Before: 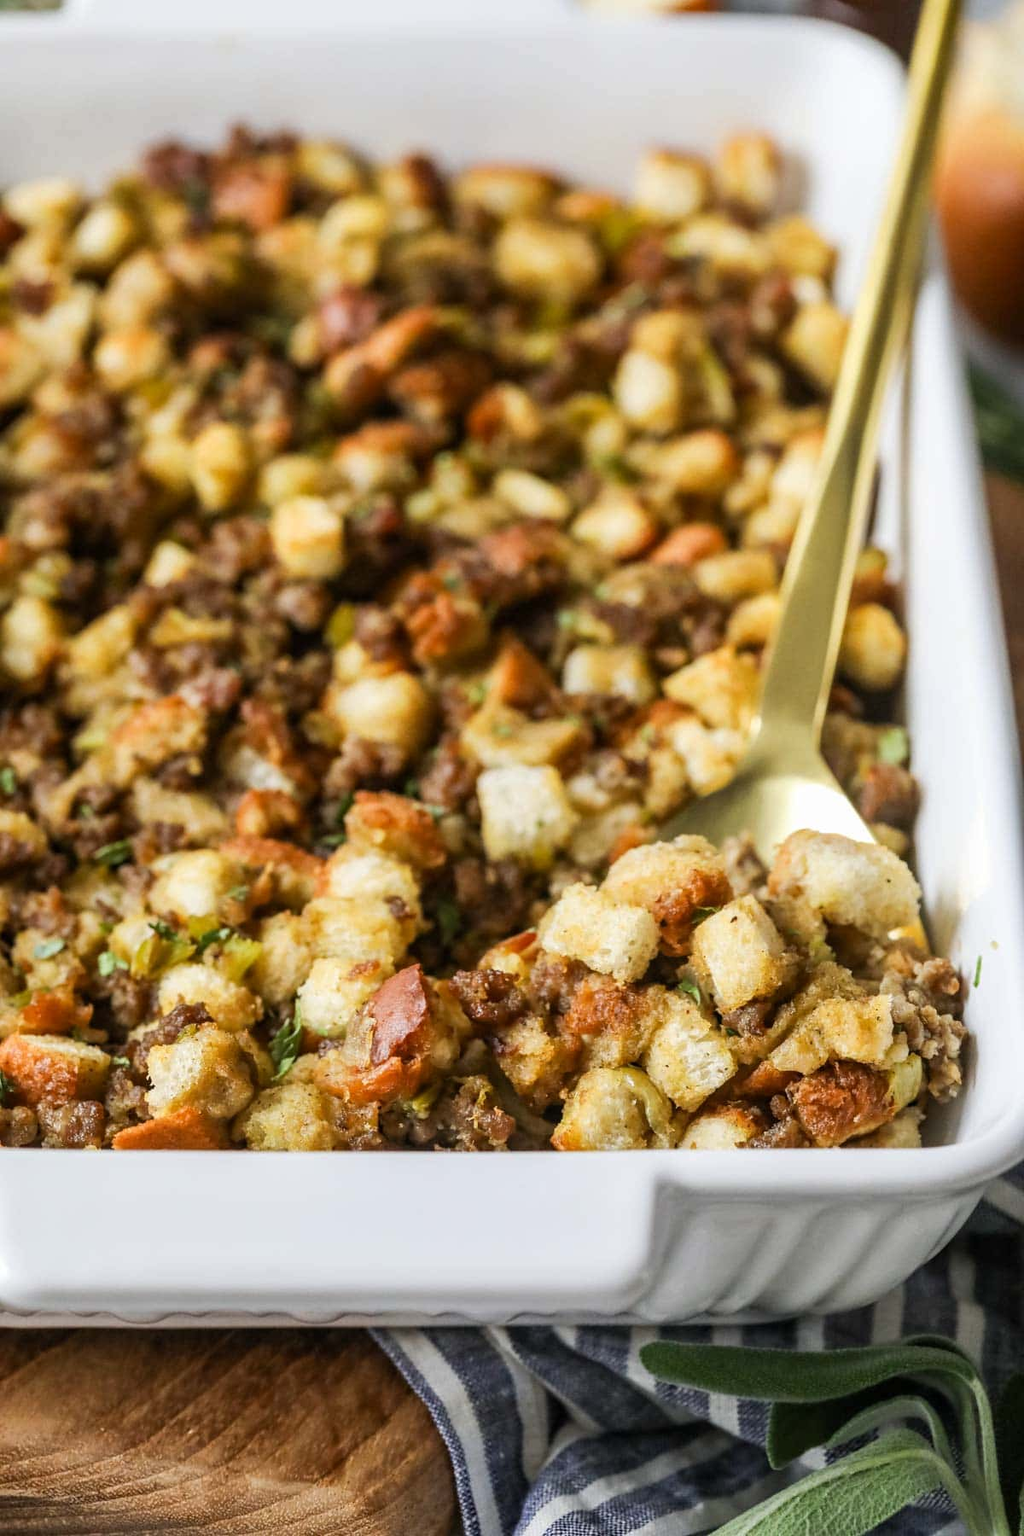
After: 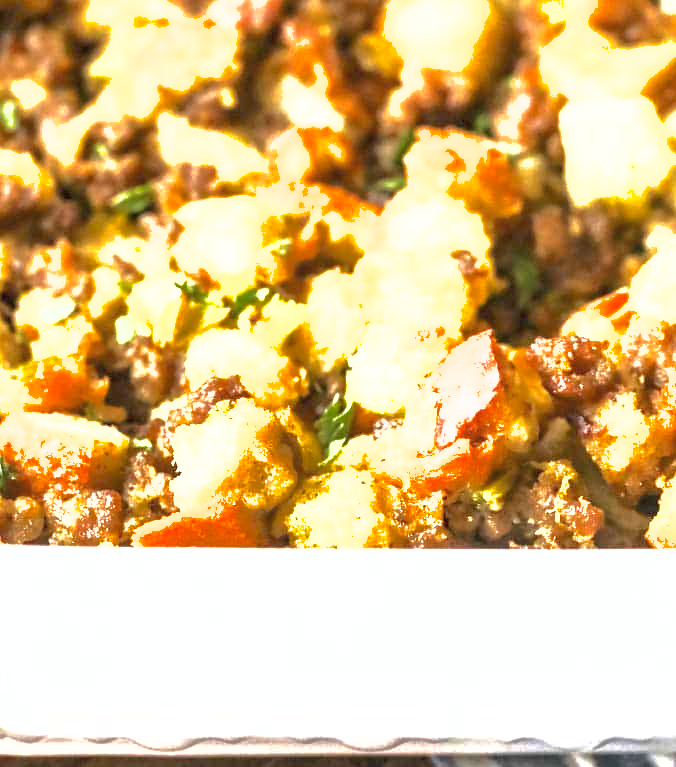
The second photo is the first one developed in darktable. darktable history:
shadows and highlights: on, module defaults
crop: top 44.483%, right 43.593%, bottom 12.892%
exposure: black level correction 0, exposure 1.975 EV, compensate exposure bias true, compensate highlight preservation false
